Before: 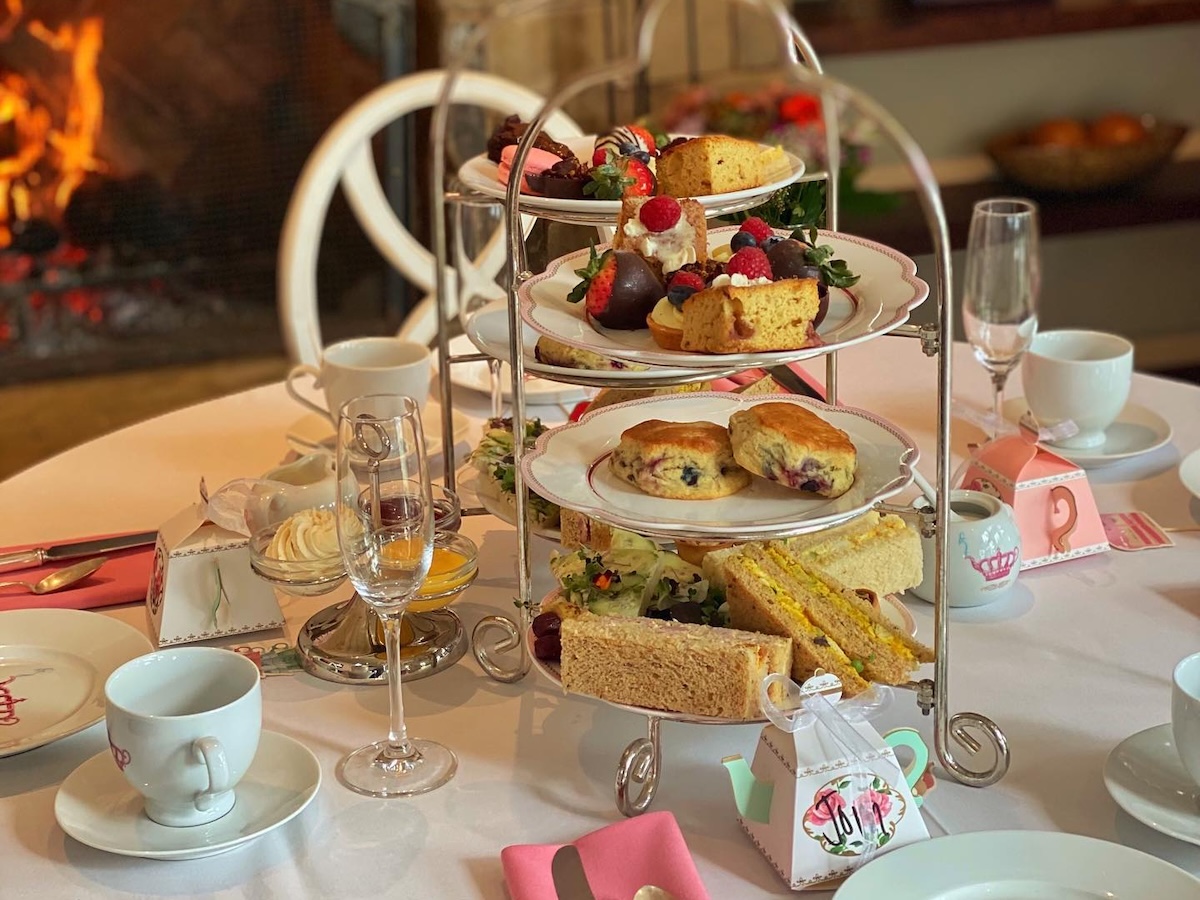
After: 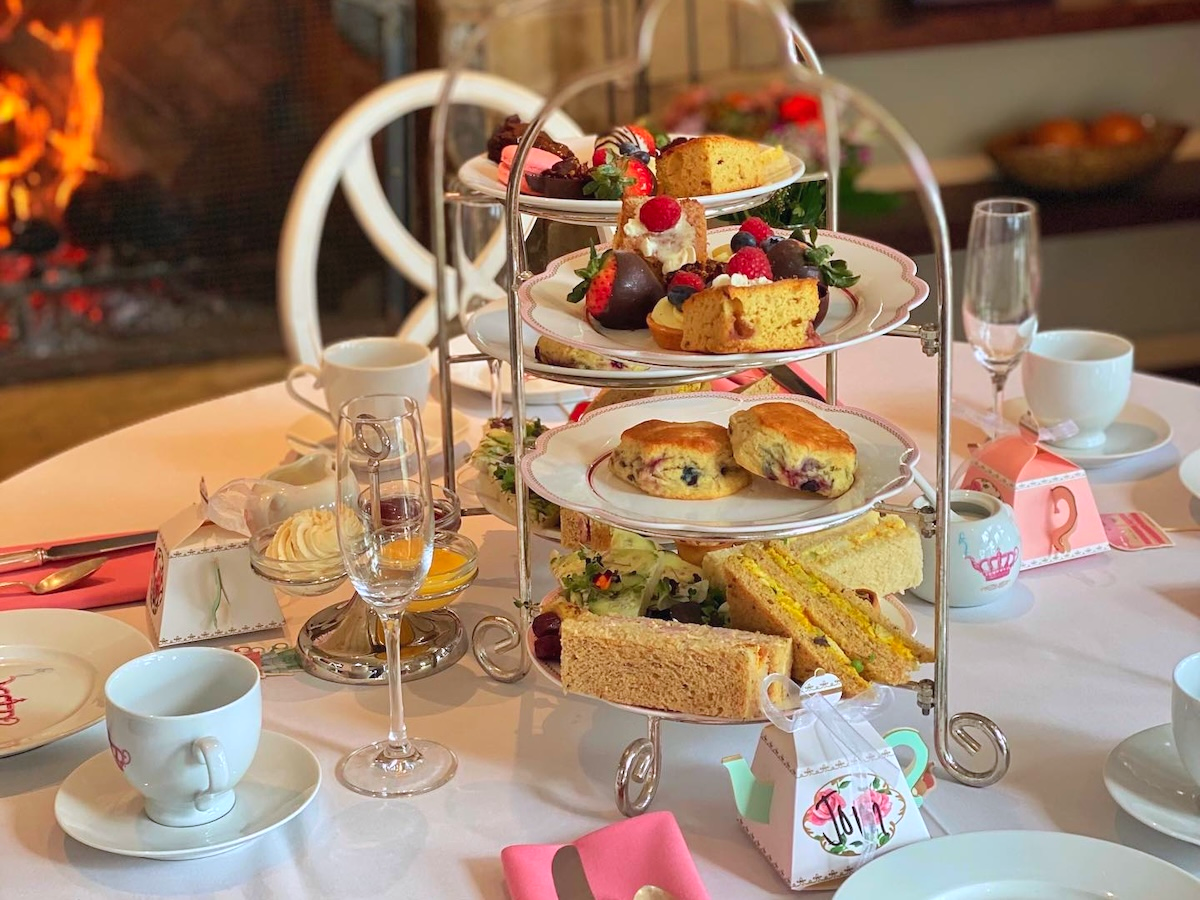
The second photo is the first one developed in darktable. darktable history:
contrast brightness saturation: contrast 0.07, brightness 0.08, saturation 0.18
color calibration: illuminant as shot in camera, x 0.358, y 0.373, temperature 4628.91 K
